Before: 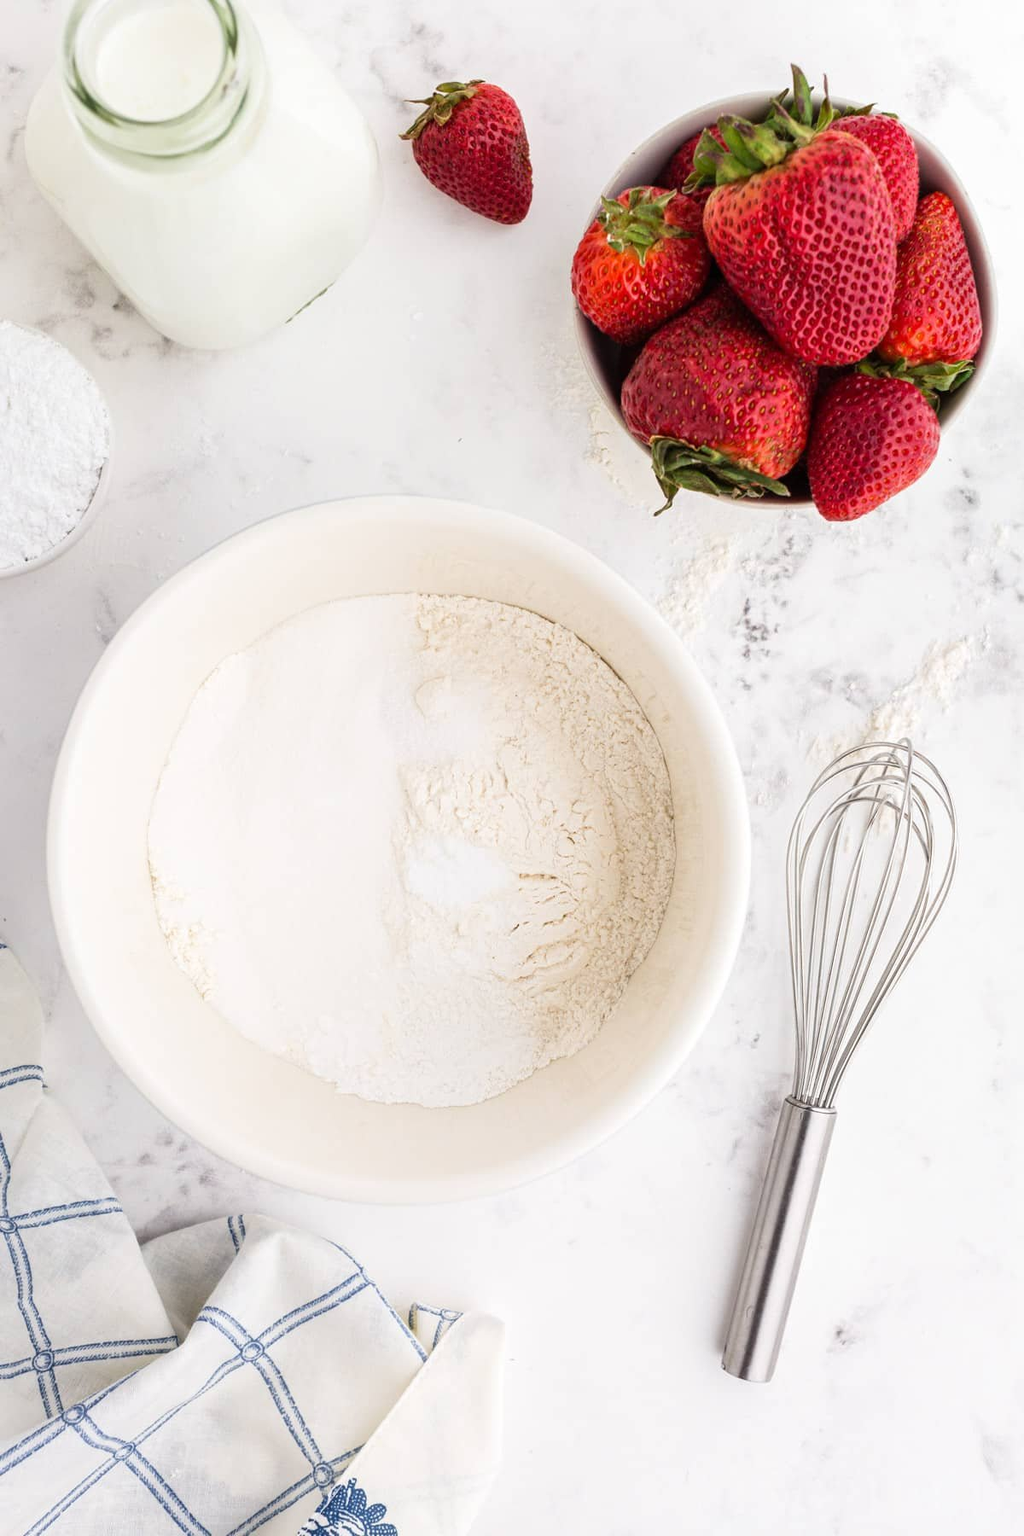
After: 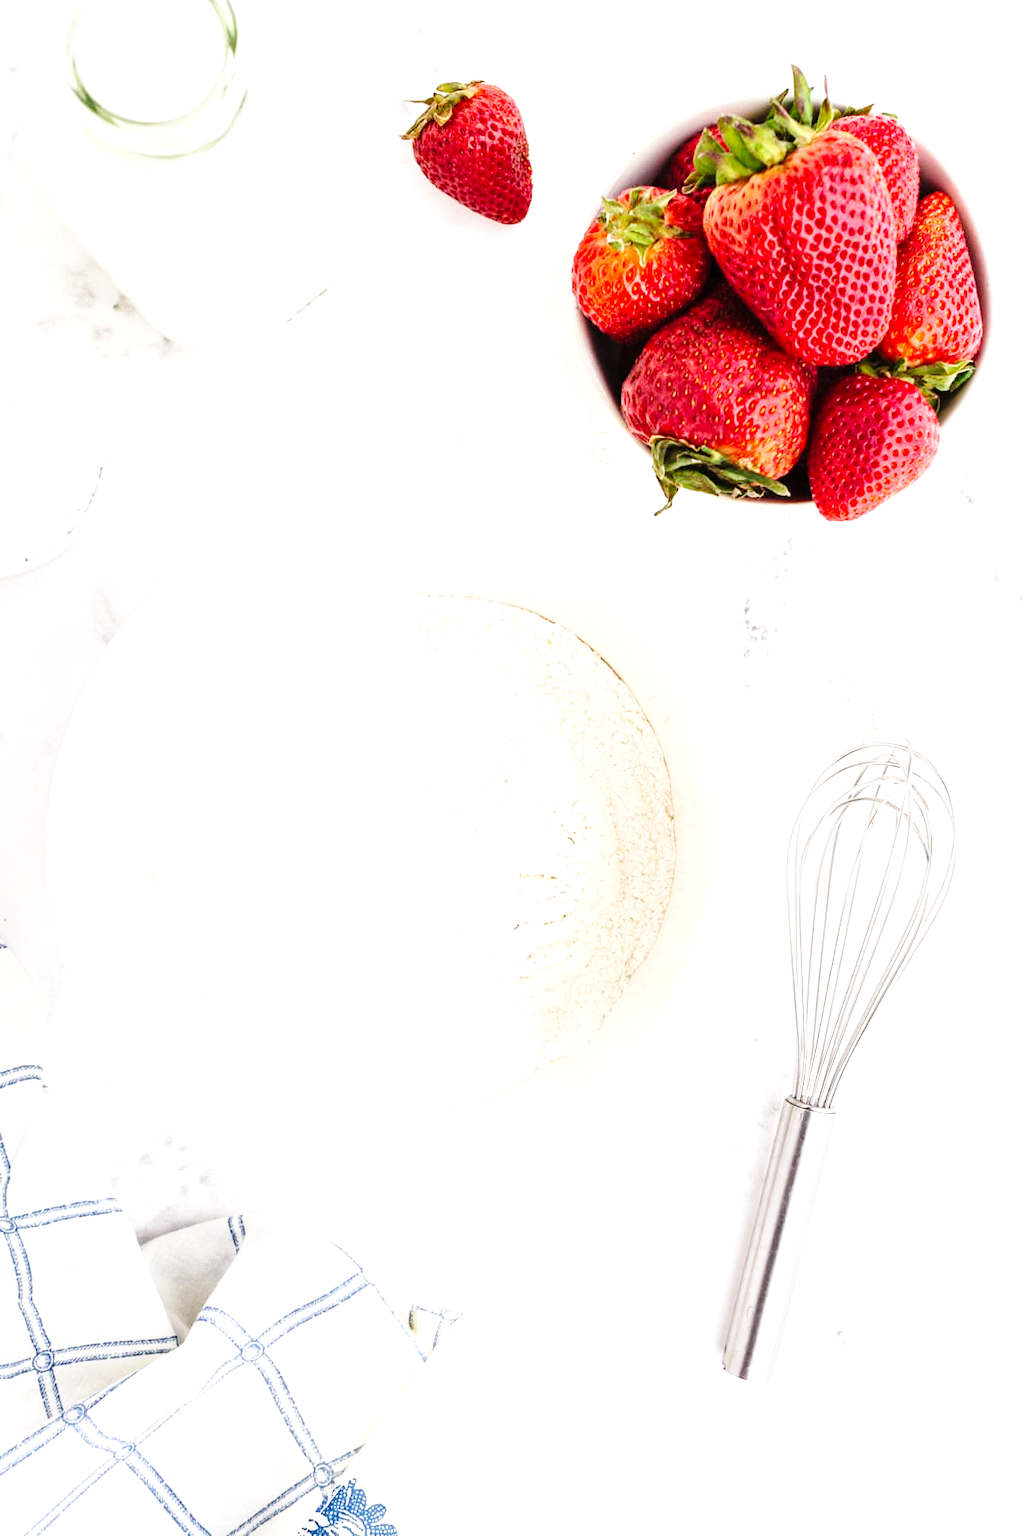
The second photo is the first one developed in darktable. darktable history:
exposure: exposure 0.766 EV, compensate highlight preservation false
white balance: red 1, blue 1
base curve: curves: ch0 [(0, 0) (0.036, 0.025) (0.121, 0.166) (0.206, 0.329) (0.605, 0.79) (1, 1)], preserve colors none
